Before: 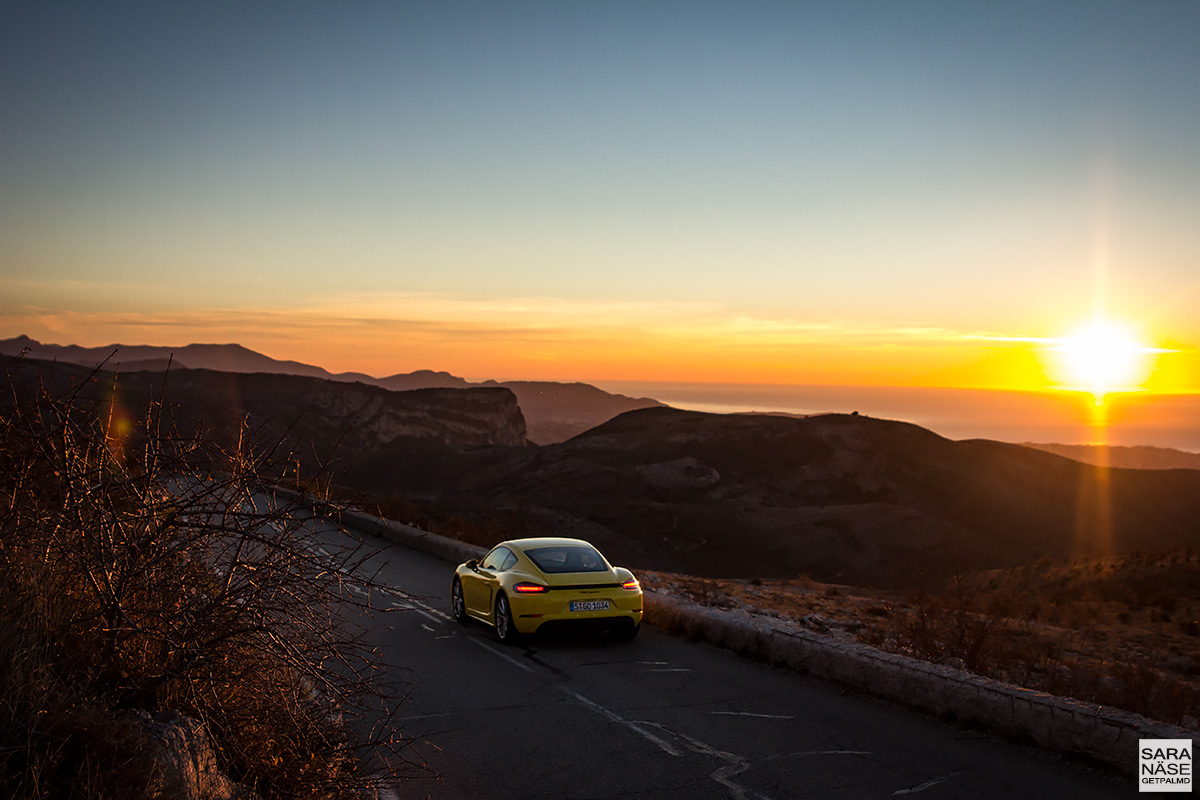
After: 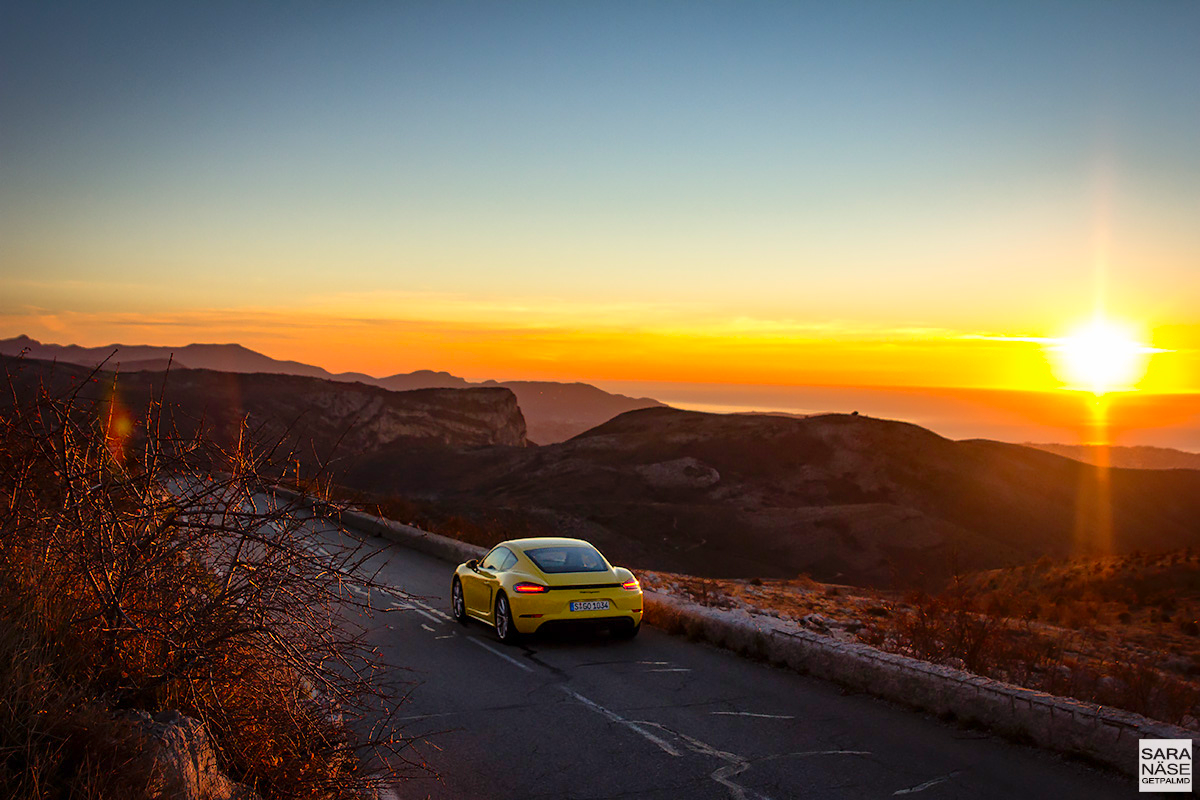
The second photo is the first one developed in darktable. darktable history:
tone equalizer: on, module defaults
contrast brightness saturation: contrast 0.23, brightness 0.1, saturation 0.29
shadows and highlights: on, module defaults
